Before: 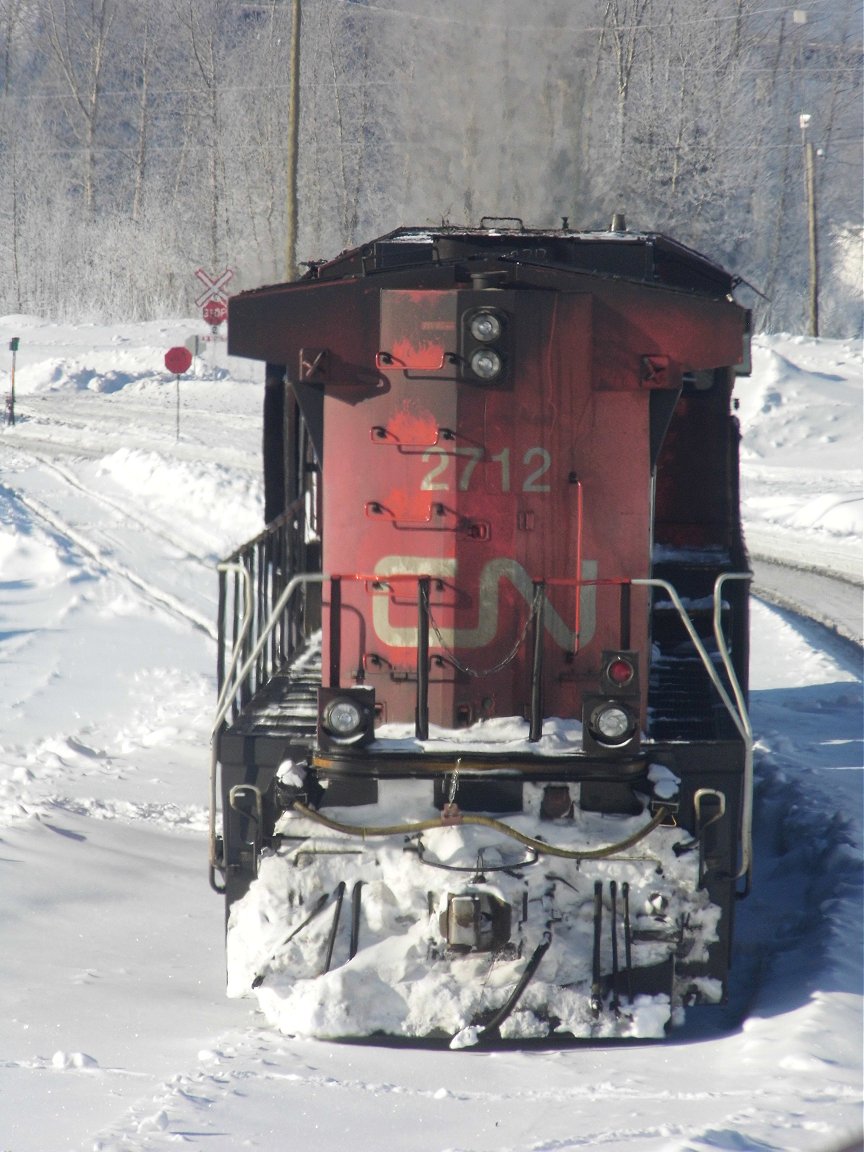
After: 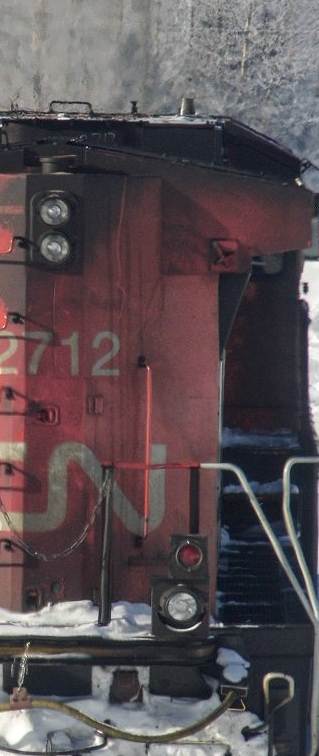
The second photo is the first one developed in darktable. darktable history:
rgb levels: preserve colors max RGB
crop and rotate: left 49.936%, top 10.094%, right 13.136%, bottom 24.256%
local contrast: on, module defaults
